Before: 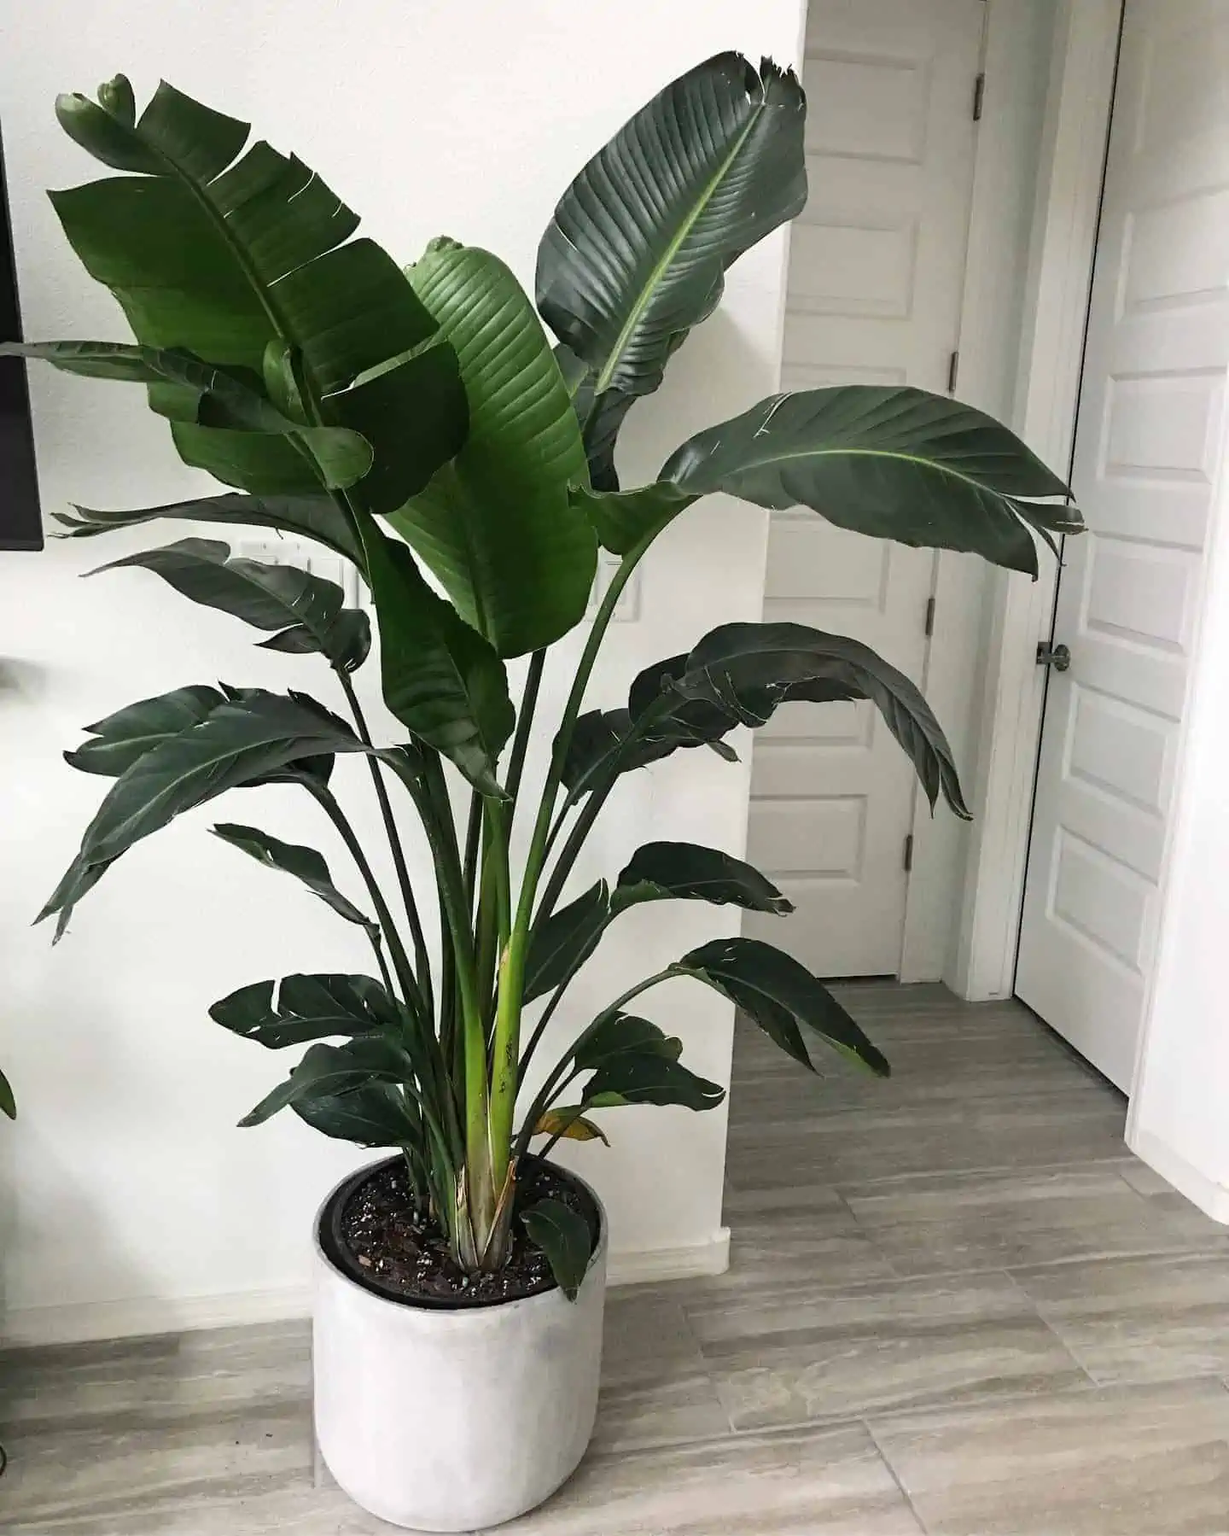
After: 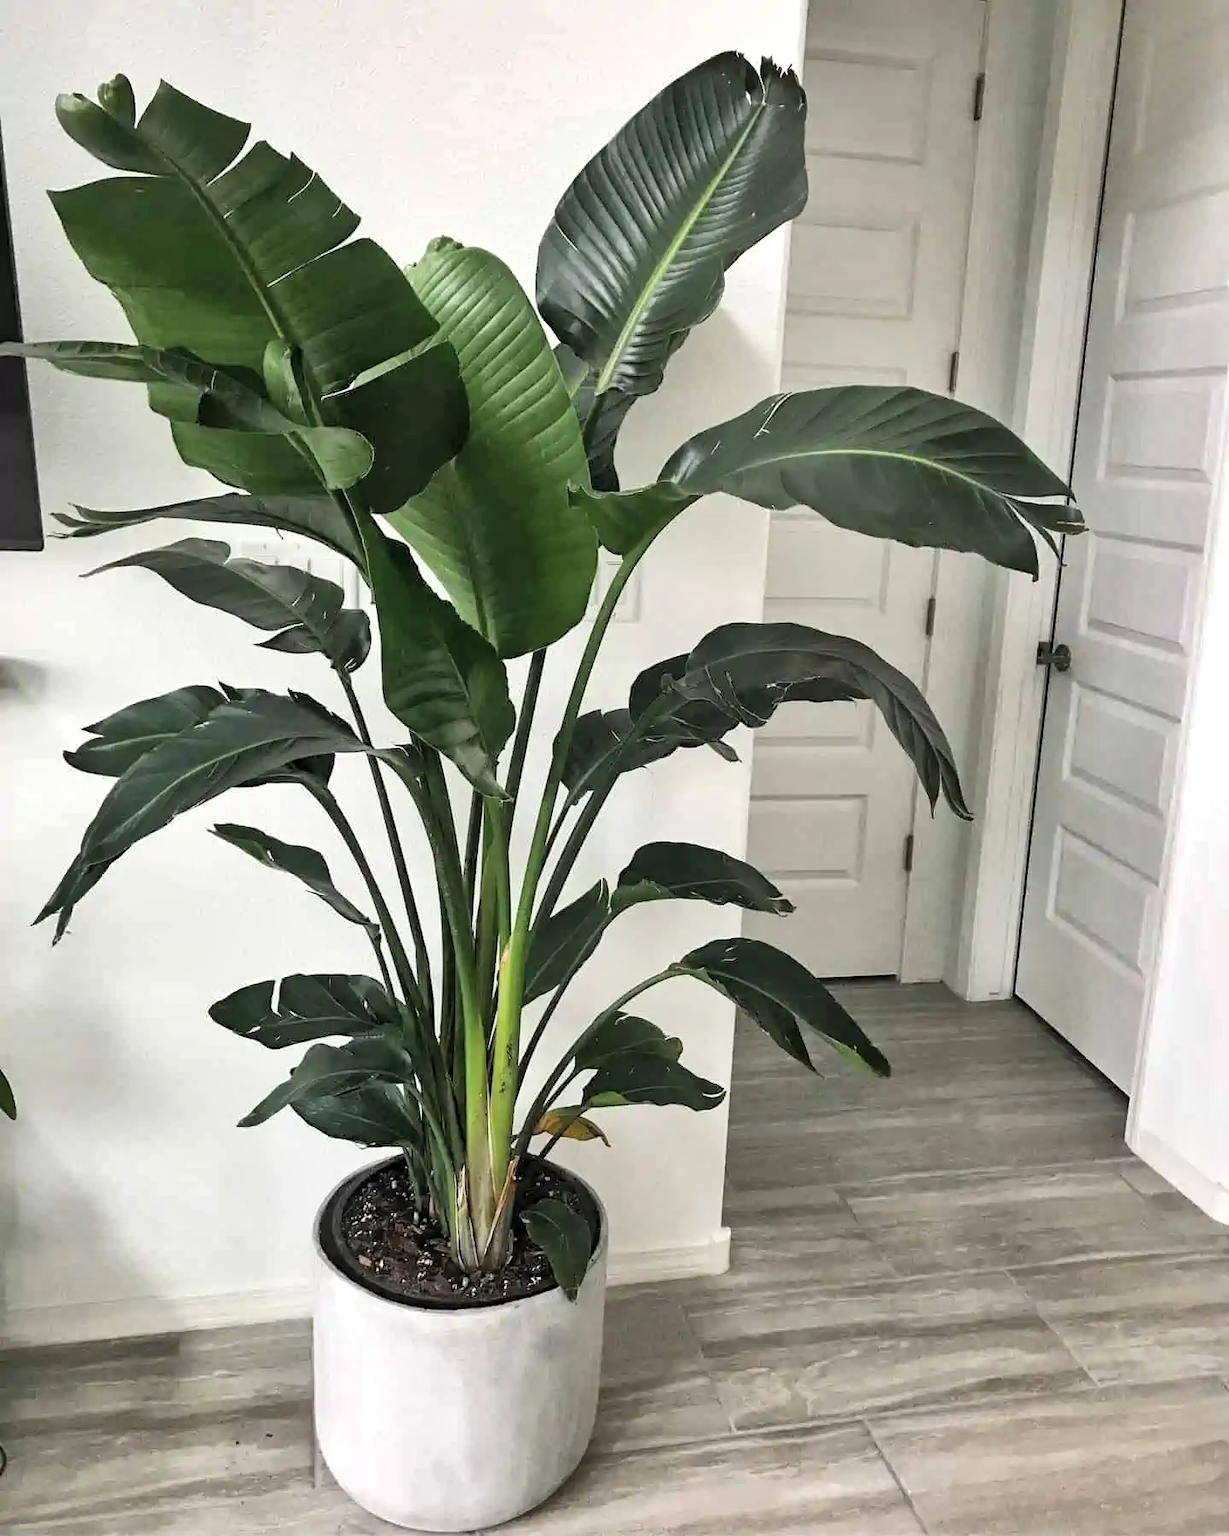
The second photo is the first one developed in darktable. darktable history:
shadows and highlights: low approximation 0.01, soften with gaussian
local contrast: mode bilateral grid, contrast 25, coarseness 60, detail 151%, midtone range 0.2
contrast brightness saturation: brightness 0.15
